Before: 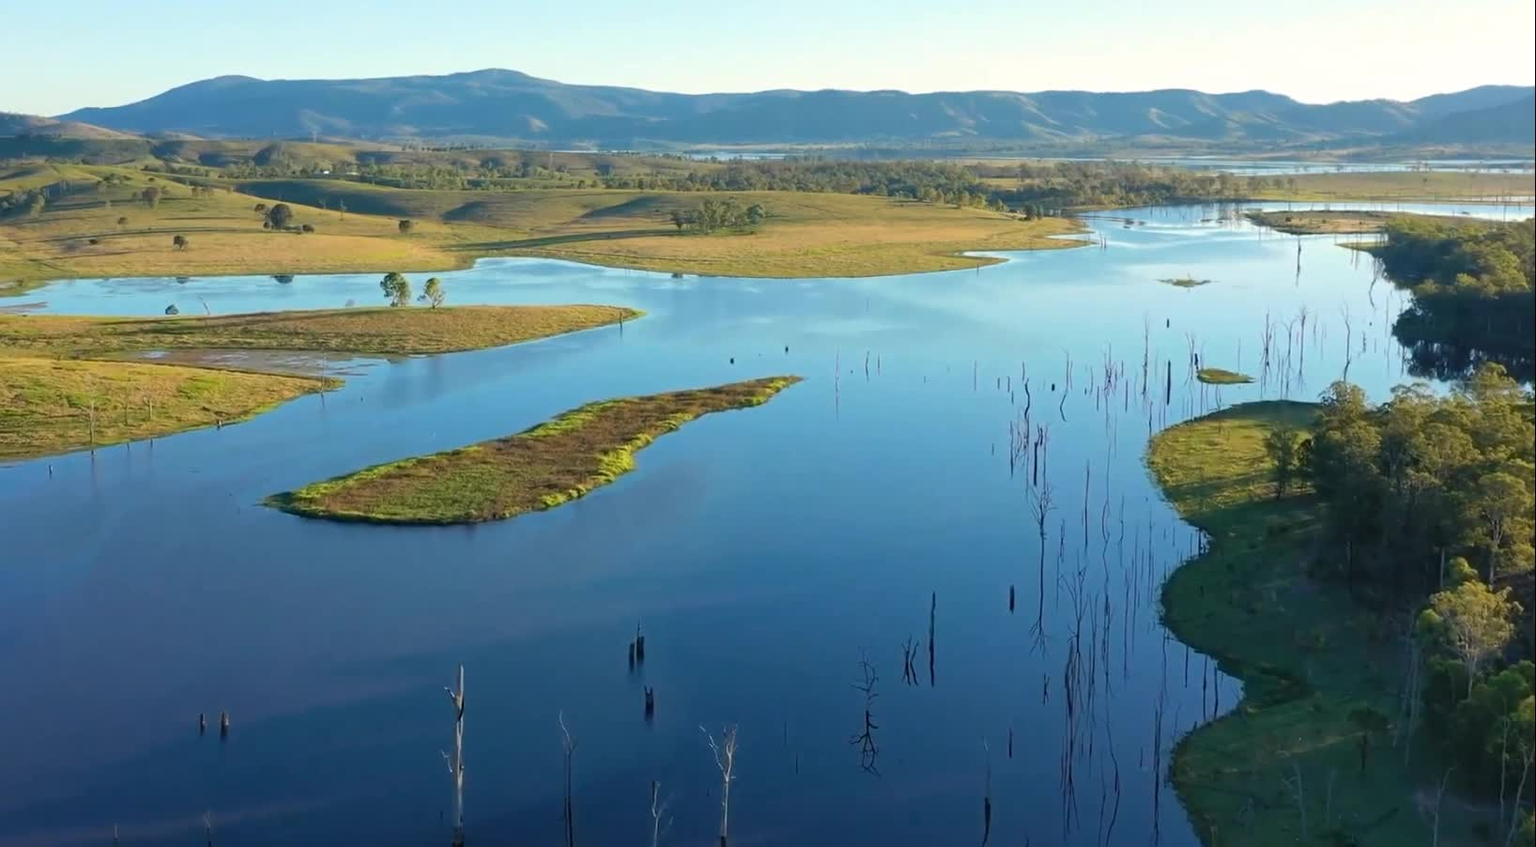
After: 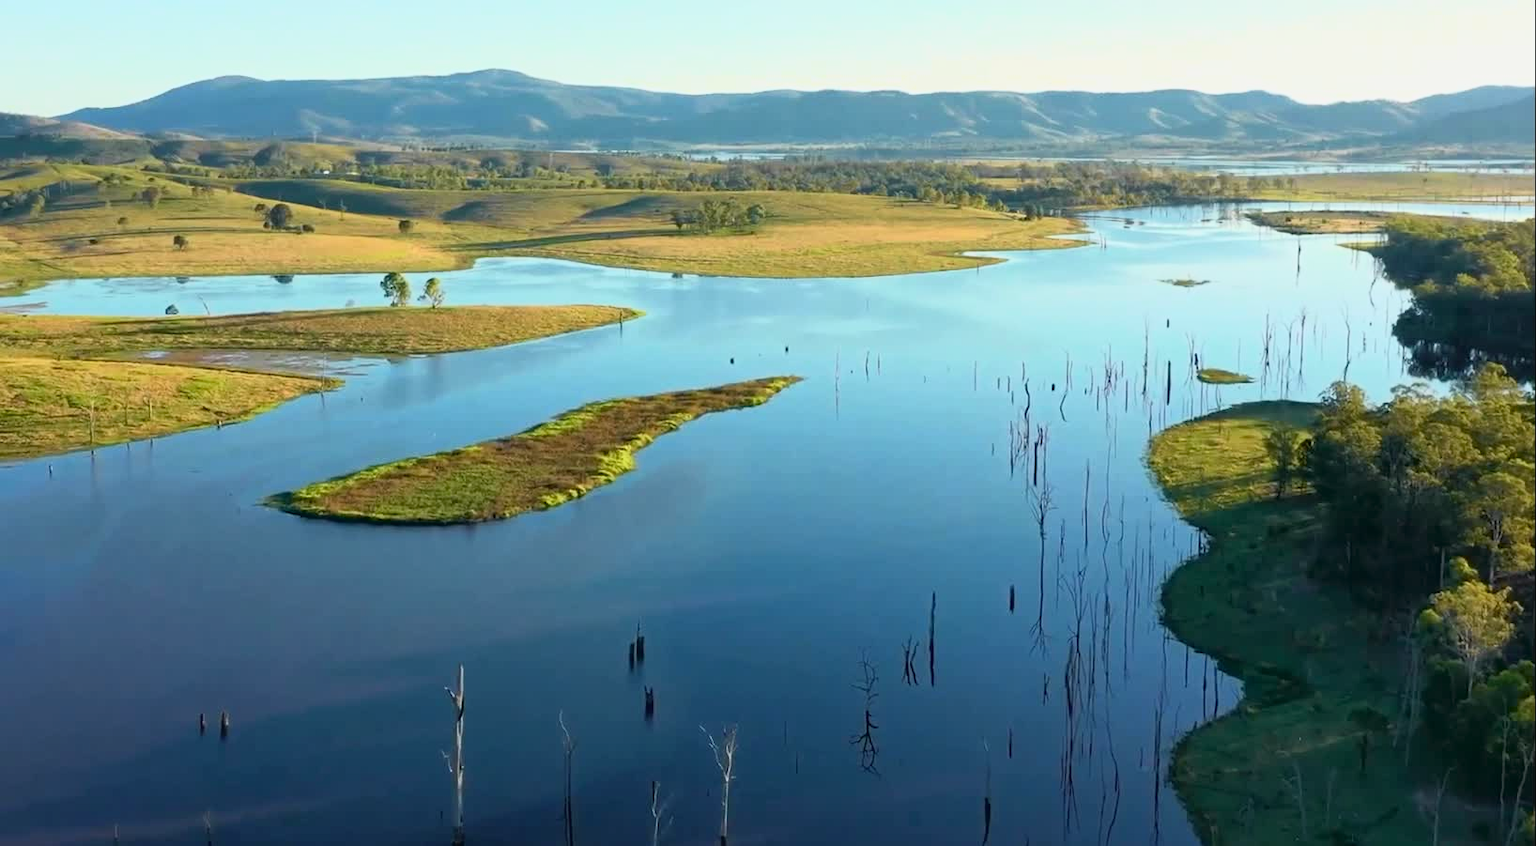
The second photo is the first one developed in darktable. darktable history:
tone curve: curves: ch0 [(0, 0.024) (0.031, 0.027) (0.113, 0.069) (0.198, 0.18) (0.304, 0.303) (0.441, 0.462) (0.557, 0.6) (0.711, 0.79) (0.812, 0.878) (0.927, 0.935) (1, 0.963)]; ch1 [(0, 0) (0.222, 0.2) (0.343, 0.325) (0.45, 0.441) (0.502, 0.501) (0.527, 0.534) (0.55, 0.561) (0.632, 0.656) (0.735, 0.754) (1, 1)]; ch2 [(0, 0) (0.249, 0.222) (0.352, 0.348) (0.424, 0.439) (0.476, 0.482) (0.499, 0.501) (0.517, 0.516) (0.532, 0.544) (0.558, 0.585) (0.596, 0.629) (0.726, 0.745) (0.82, 0.796) (0.998, 0.928)], color space Lab, independent channels, preserve colors none
